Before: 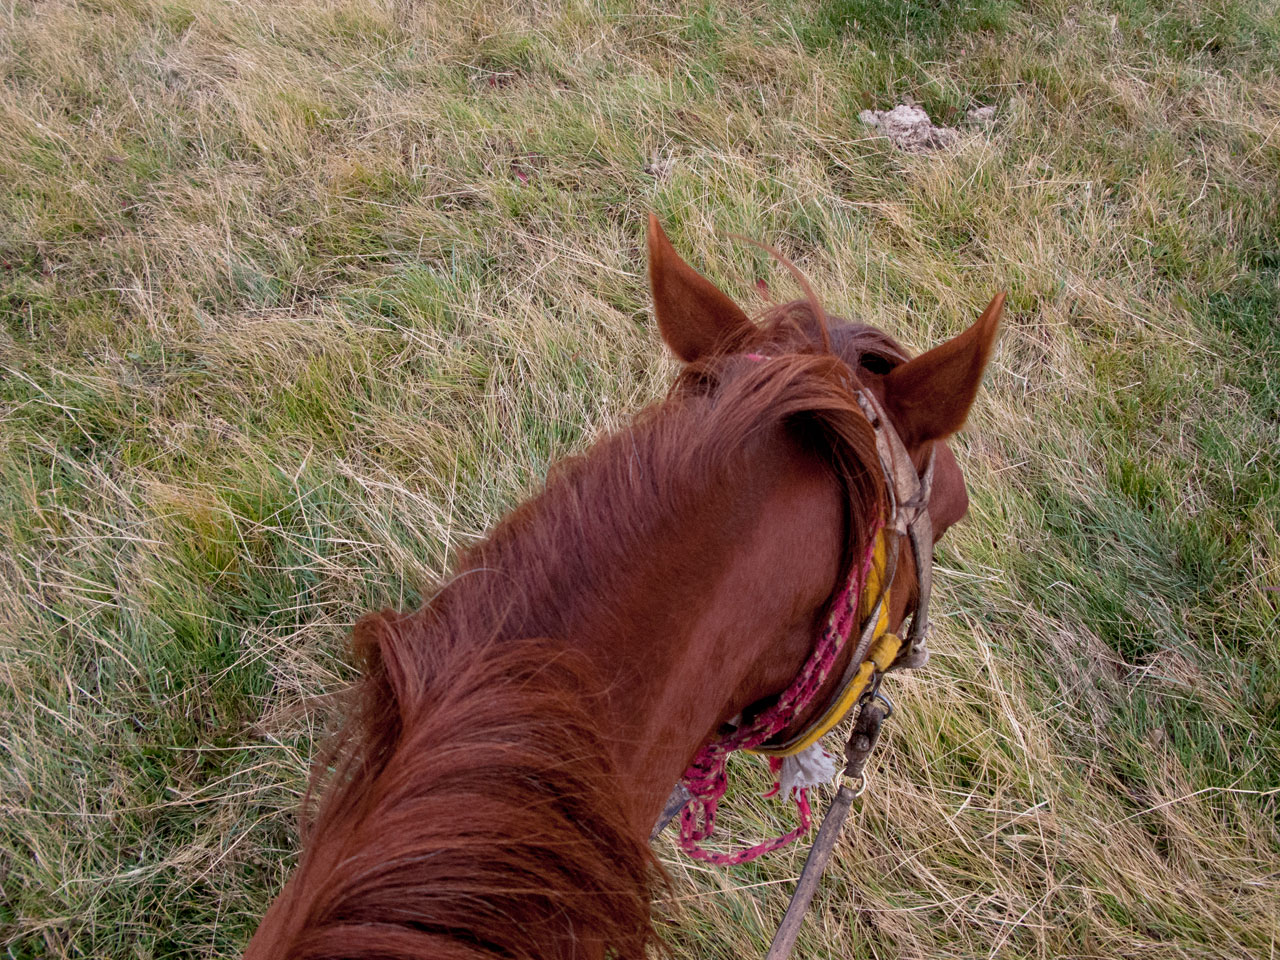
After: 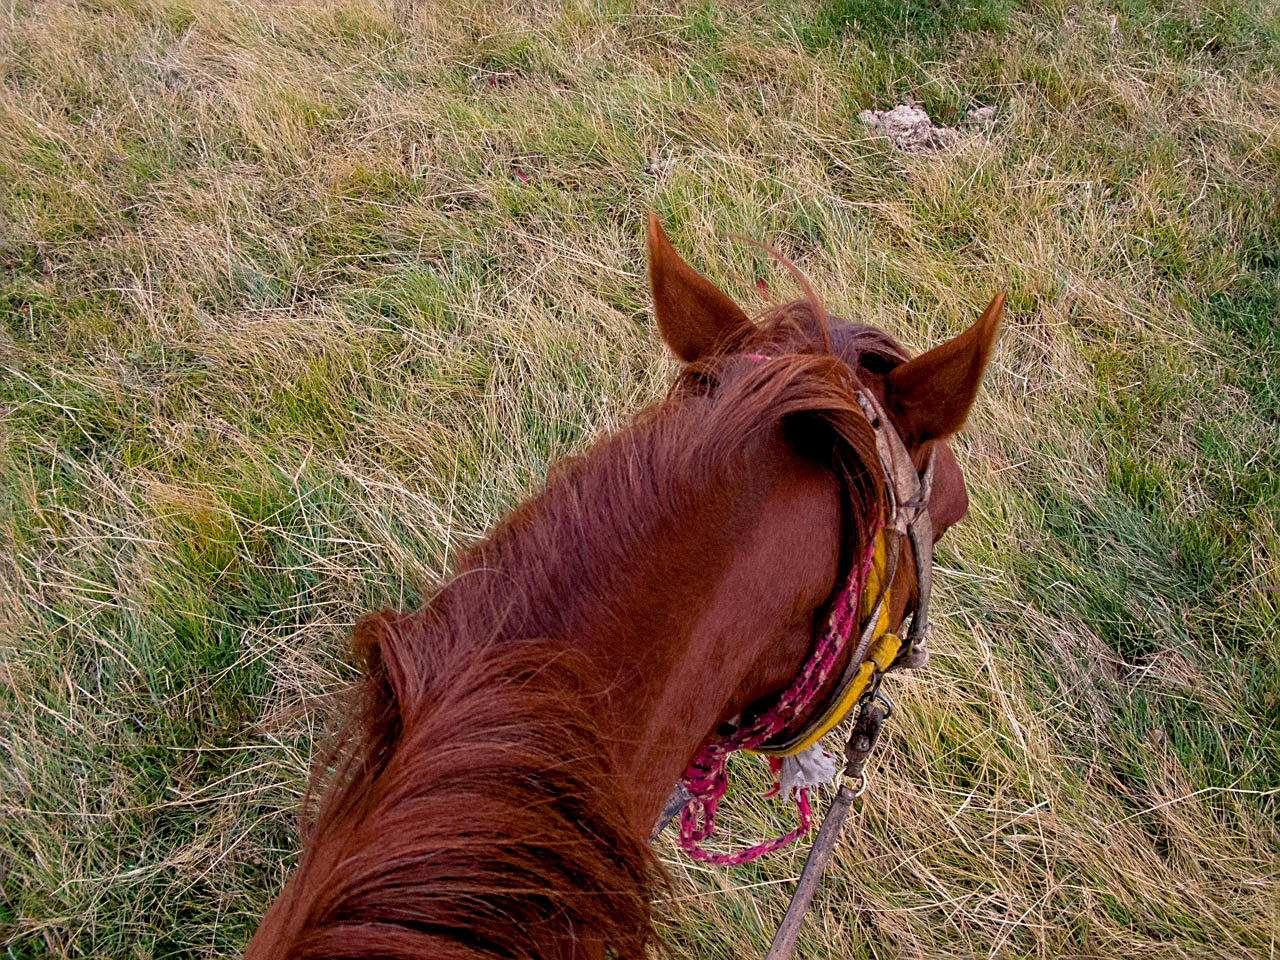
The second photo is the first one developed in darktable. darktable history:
sharpen: on, module defaults
color balance rgb: shadows lift › chroma 2%, shadows lift › hue 217.2°, power › hue 60°, highlights gain › chroma 1%, highlights gain › hue 69.6°, global offset › luminance -0.5%, perceptual saturation grading › global saturation 15%, global vibrance 15%
